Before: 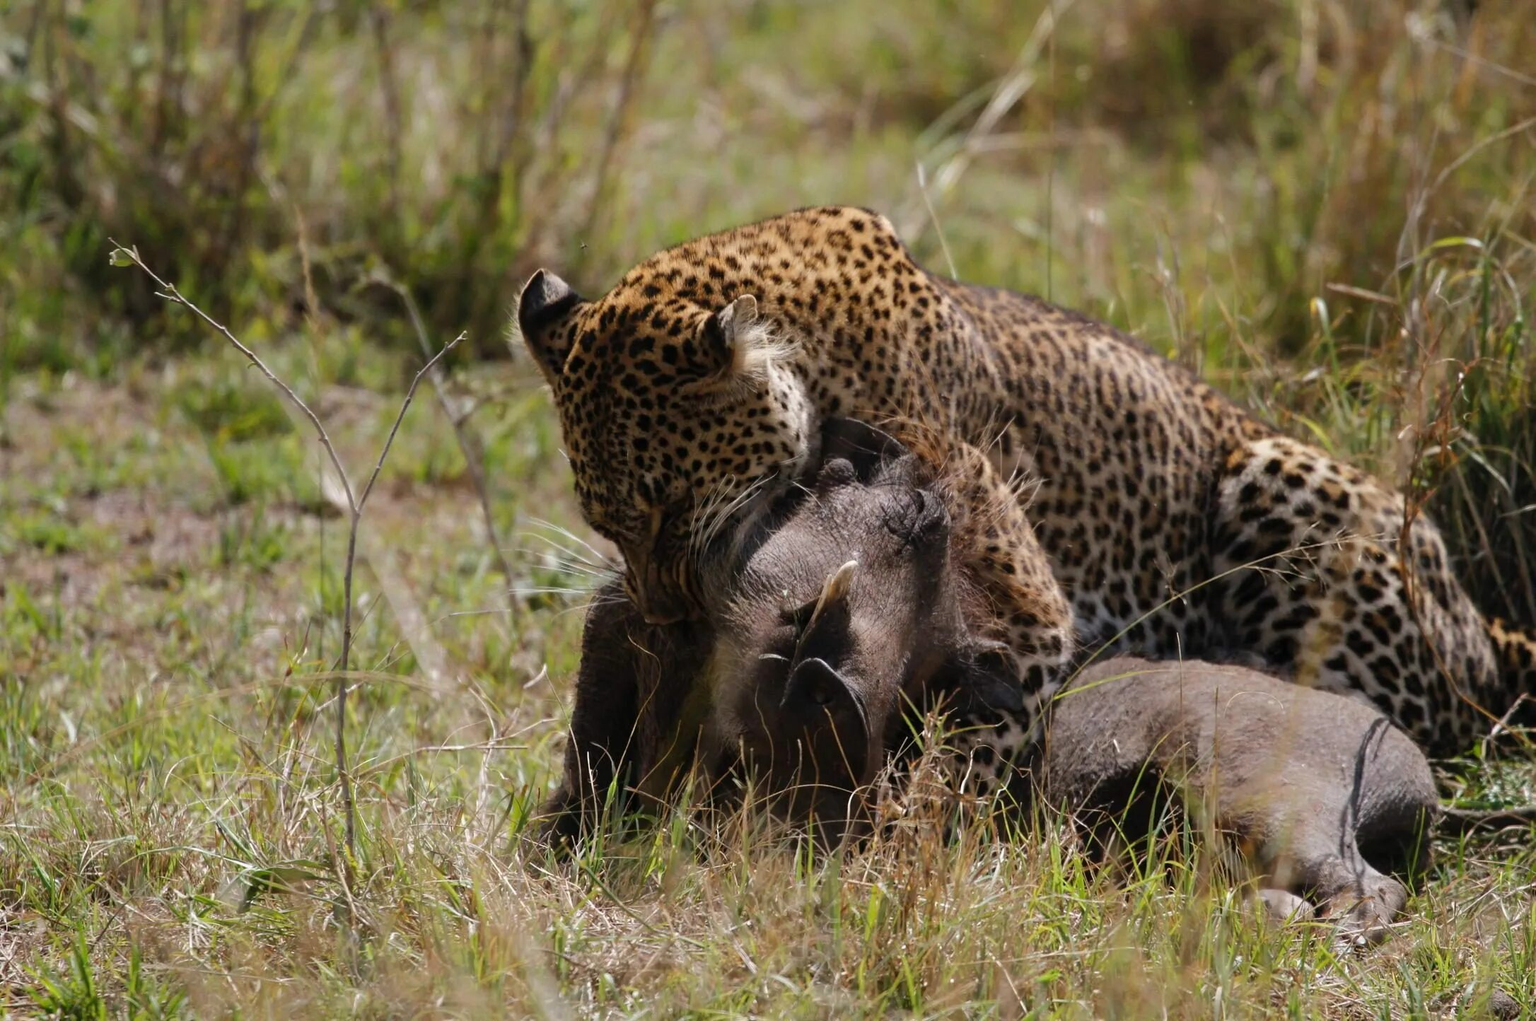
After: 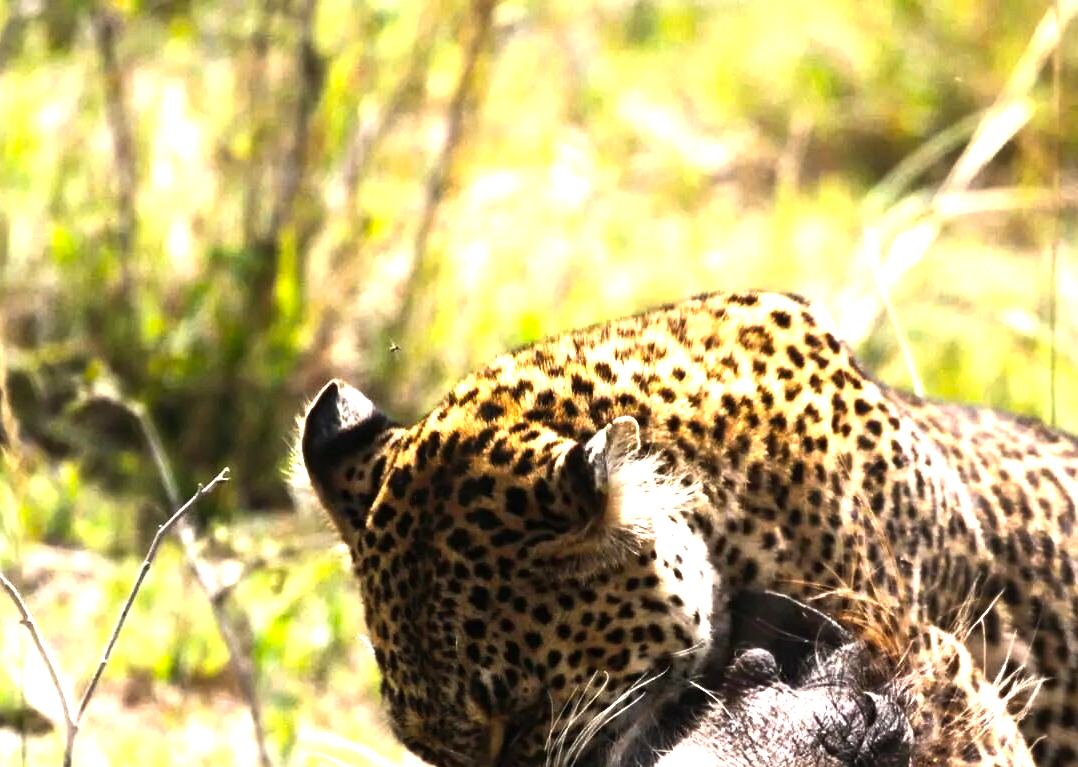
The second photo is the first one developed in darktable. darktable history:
color balance rgb: shadows lift › chroma 0.652%, shadows lift › hue 112.49°, perceptual saturation grading › global saturation 0.208%, perceptual brilliance grading › global brilliance 30.014%, perceptual brilliance grading › highlights 49.532%, perceptual brilliance grading › mid-tones 49.351%, perceptual brilliance grading › shadows -21.743%
crop: left 19.871%, right 30.482%, bottom 46.824%
